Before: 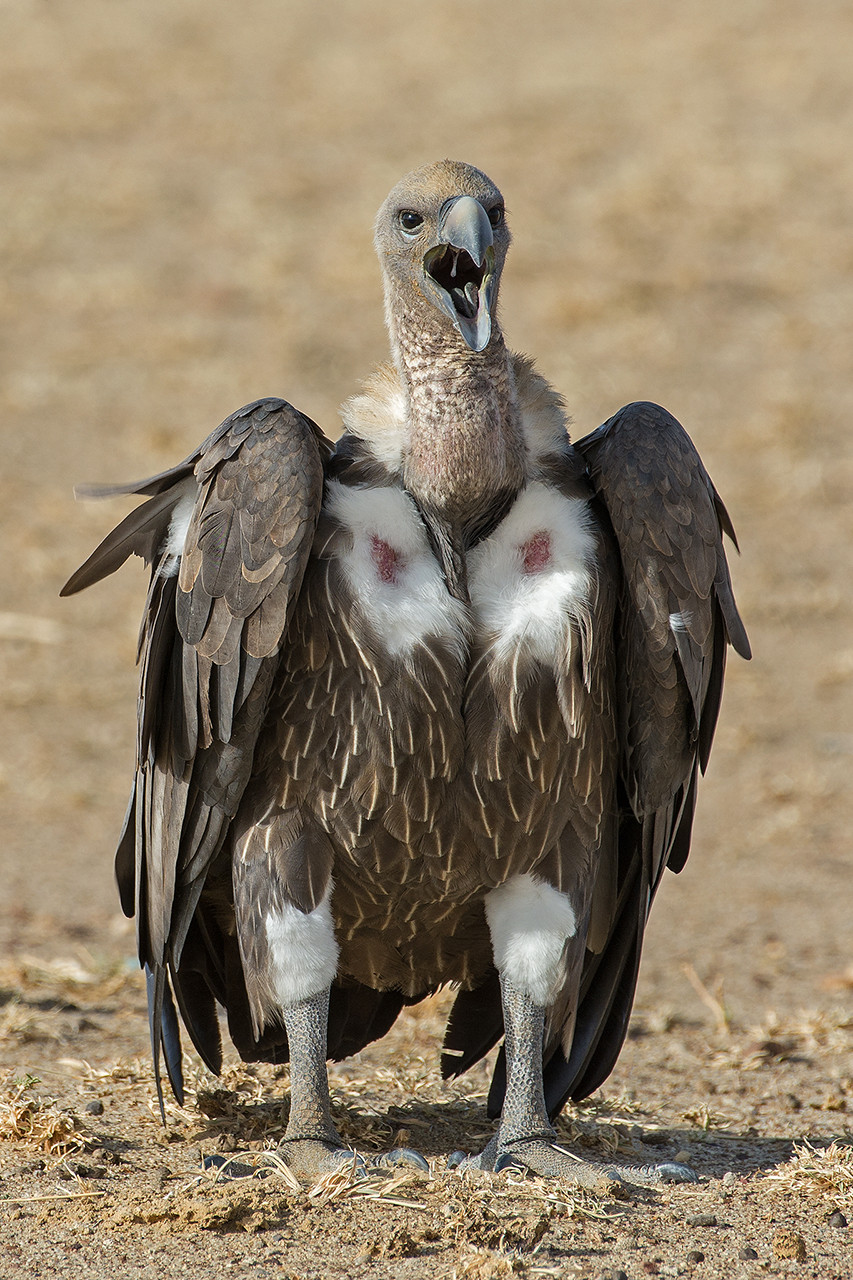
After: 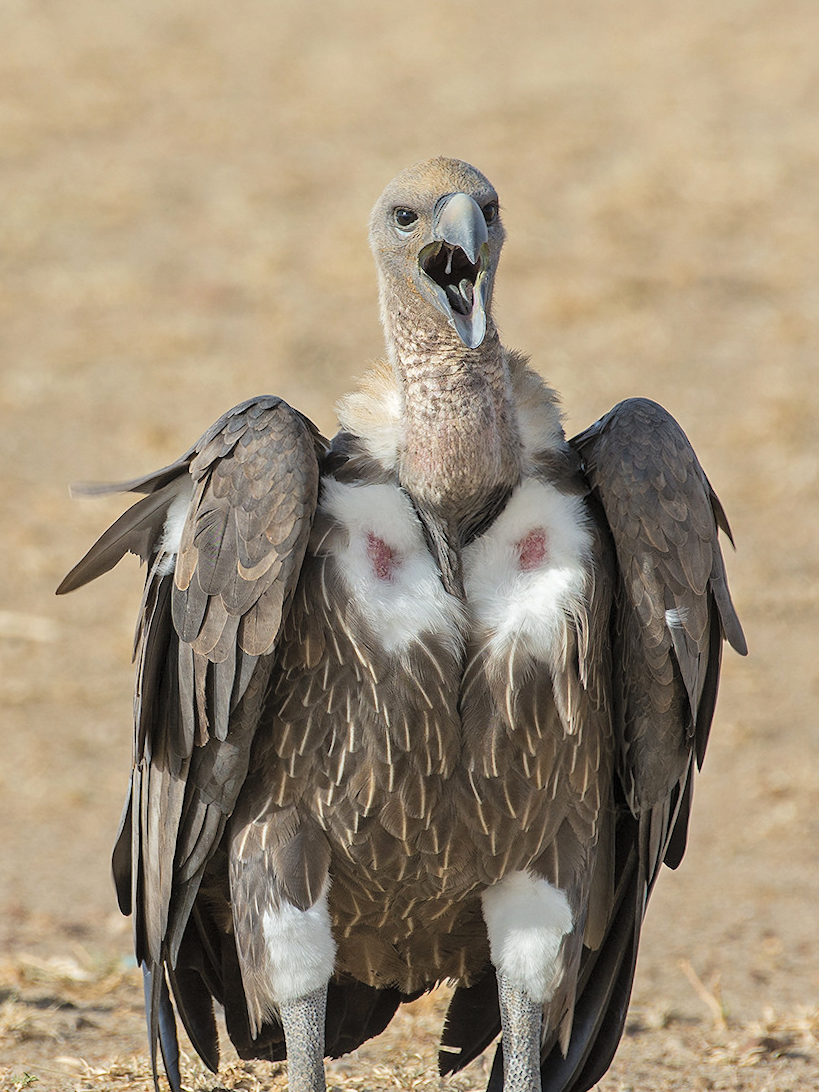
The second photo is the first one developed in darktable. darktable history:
crop and rotate: angle 0.2°, left 0.275%, right 3.127%, bottom 14.18%
contrast brightness saturation: brightness 0.15
